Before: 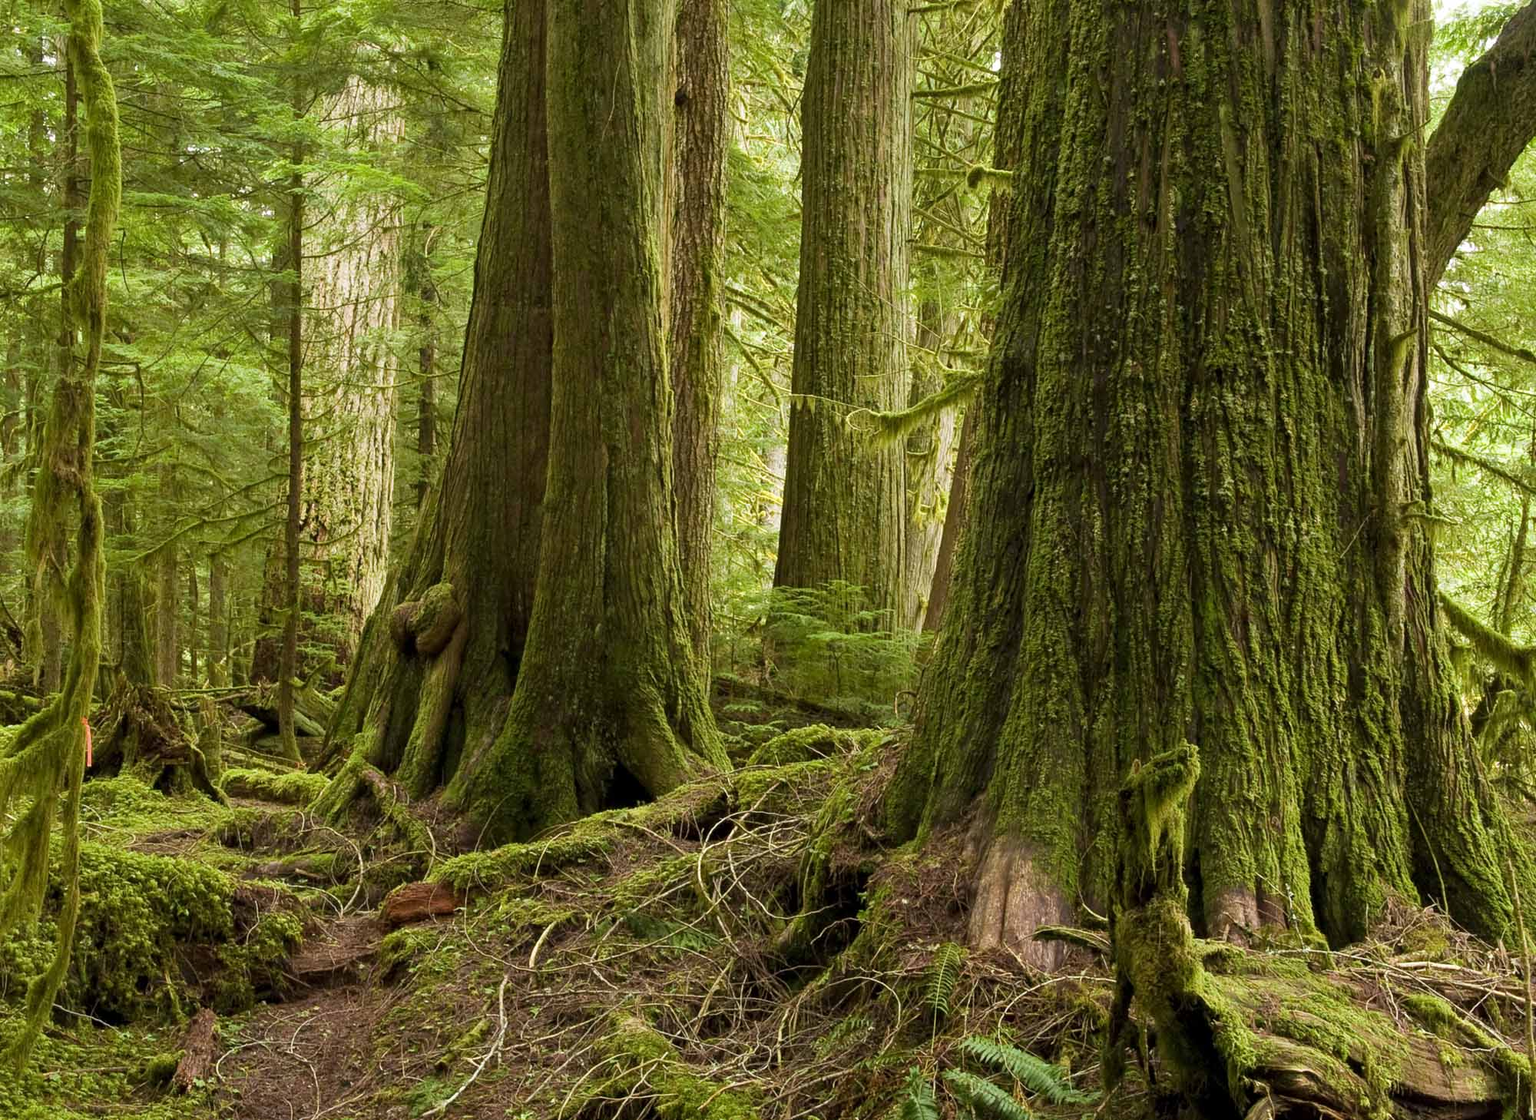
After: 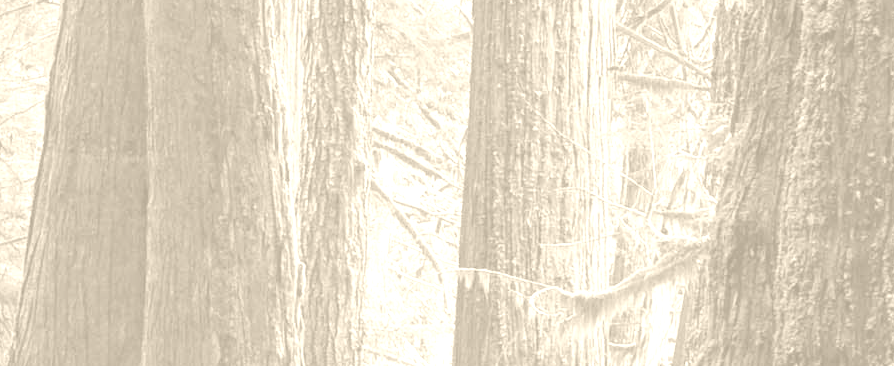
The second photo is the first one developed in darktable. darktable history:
exposure: exposure 0.127 EV, compensate highlight preservation false
crop: left 28.64%, top 16.832%, right 26.637%, bottom 58.055%
colorize: hue 36°, saturation 71%, lightness 80.79%
